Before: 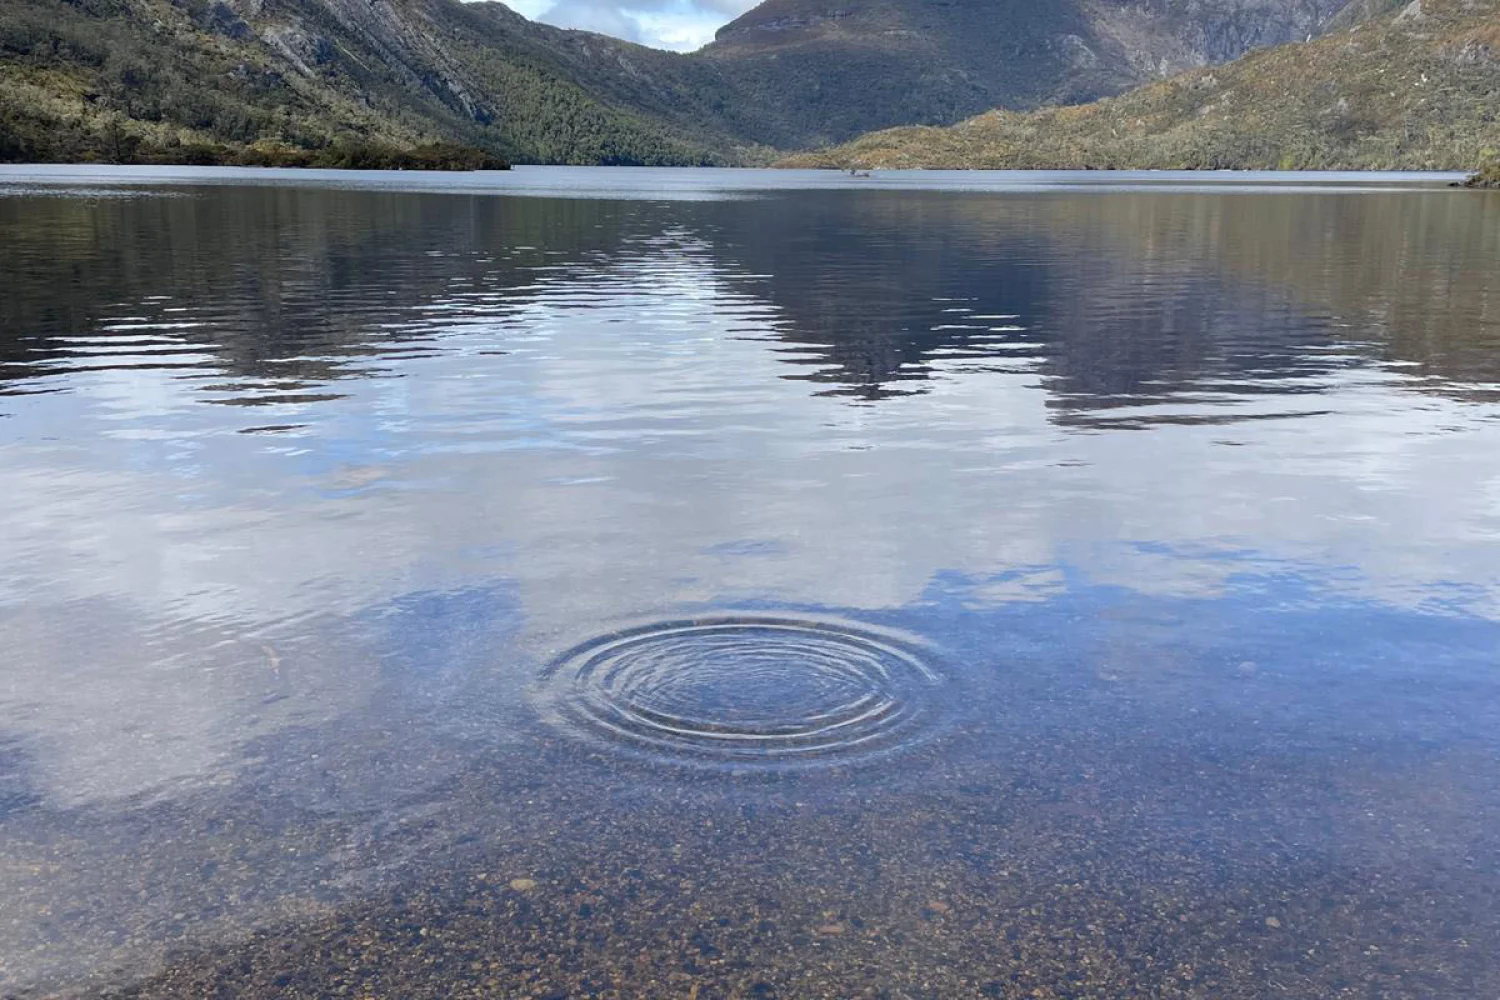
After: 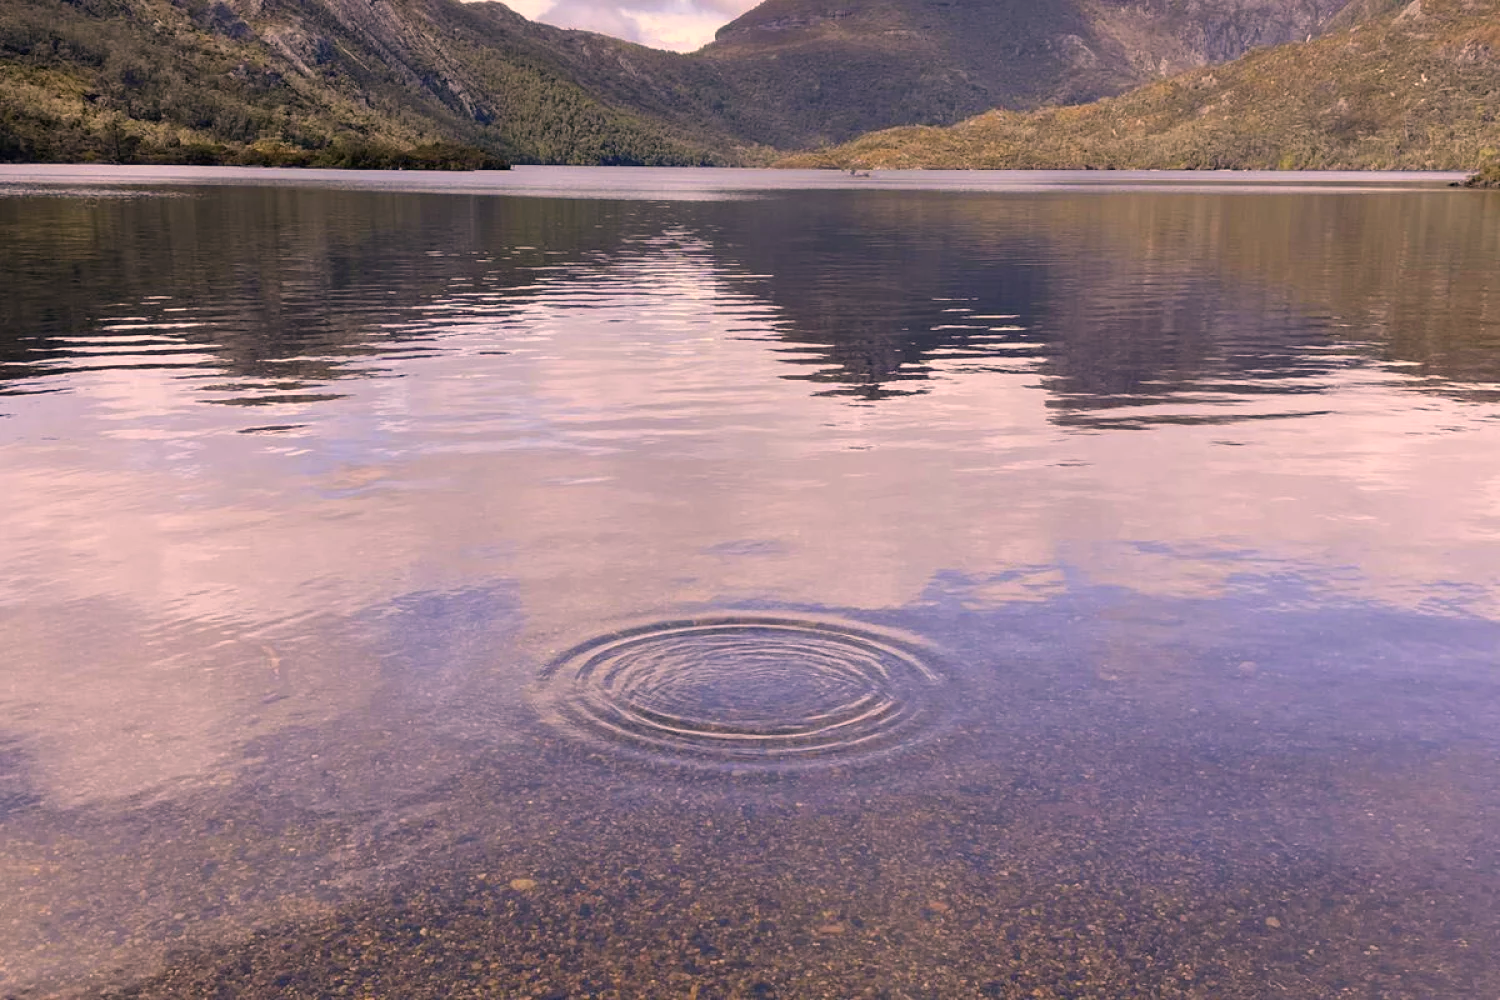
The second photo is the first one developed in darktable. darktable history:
color correction: highlights a* 20.79, highlights b* 19.63
